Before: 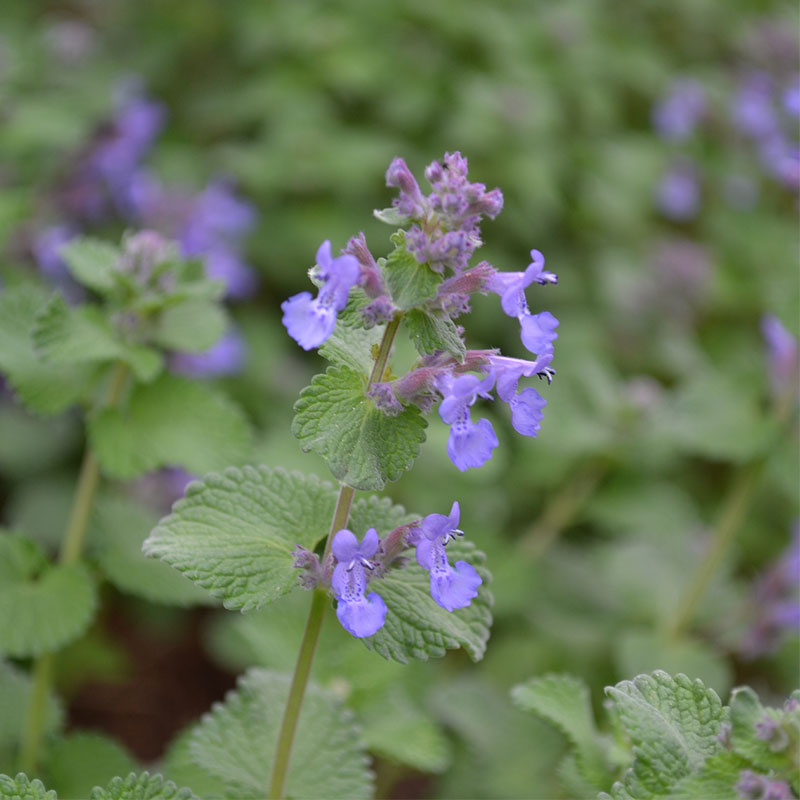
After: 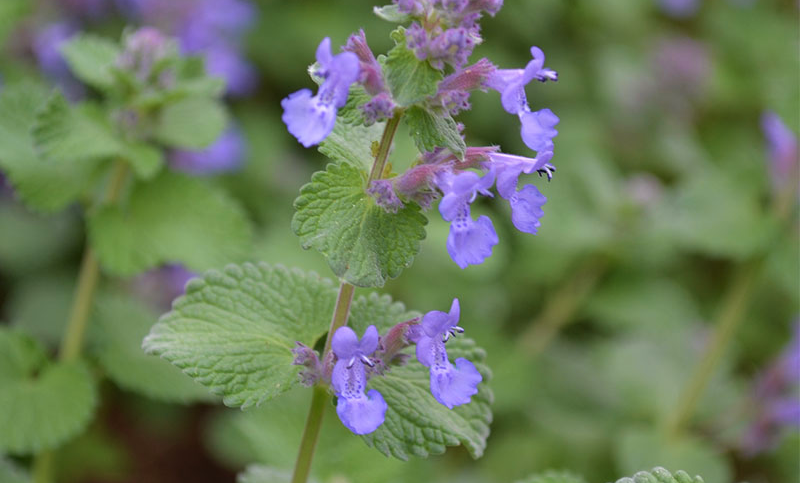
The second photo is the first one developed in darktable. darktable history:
crop and rotate: top 25.47%, bottom 14.06%
velvia: on, module defaults
